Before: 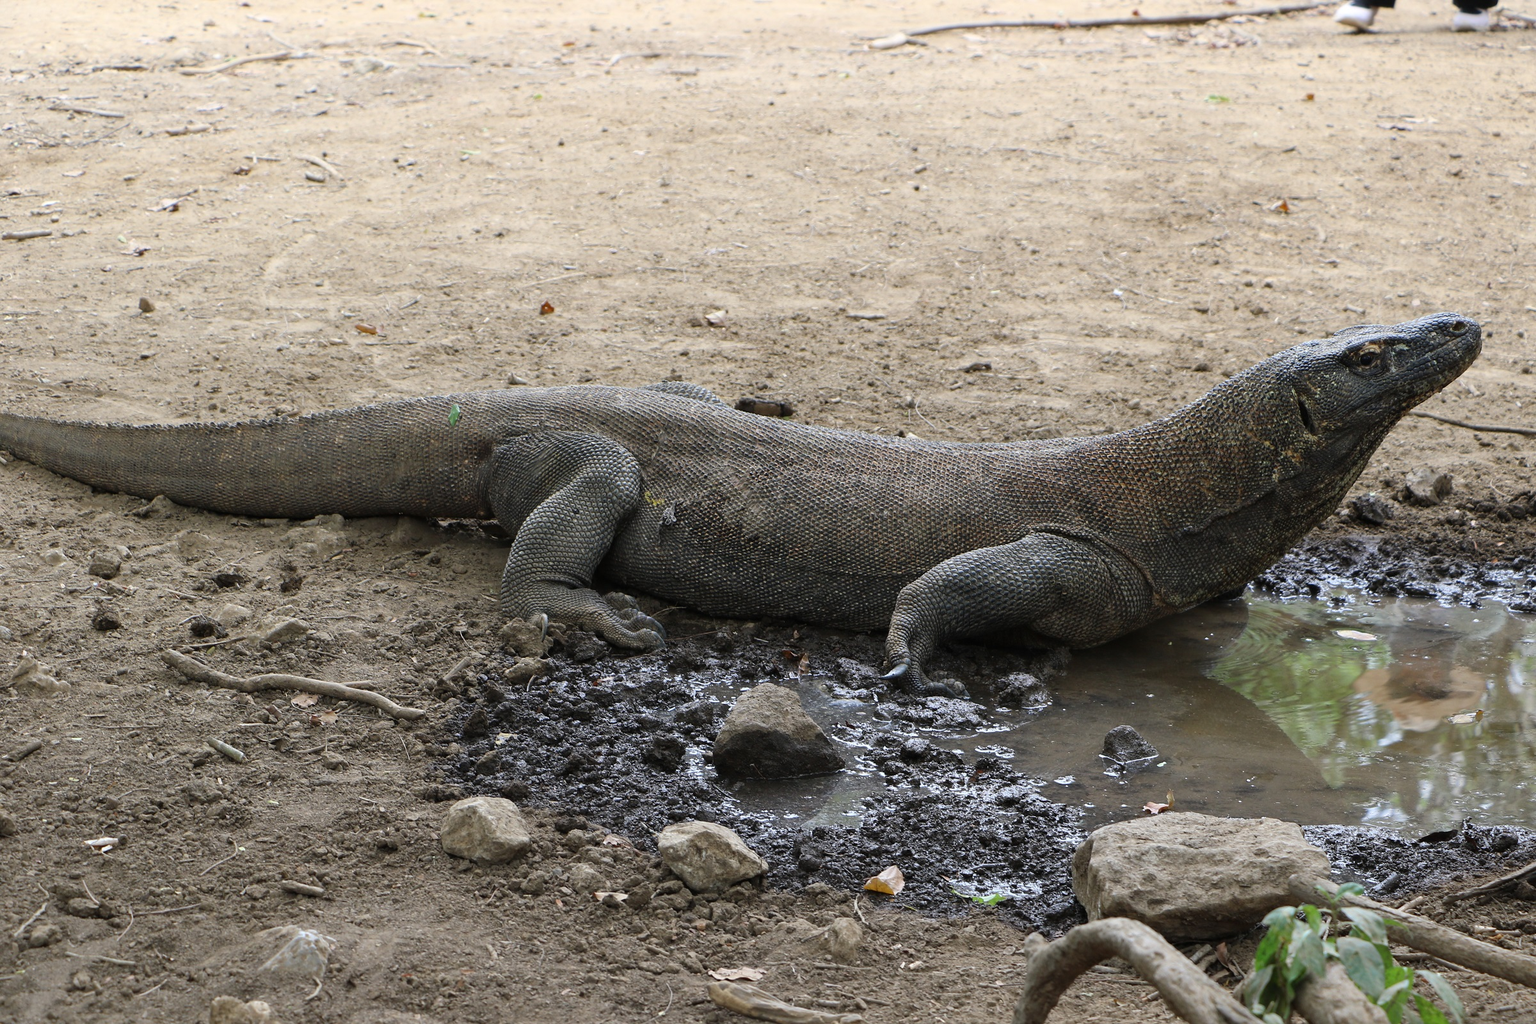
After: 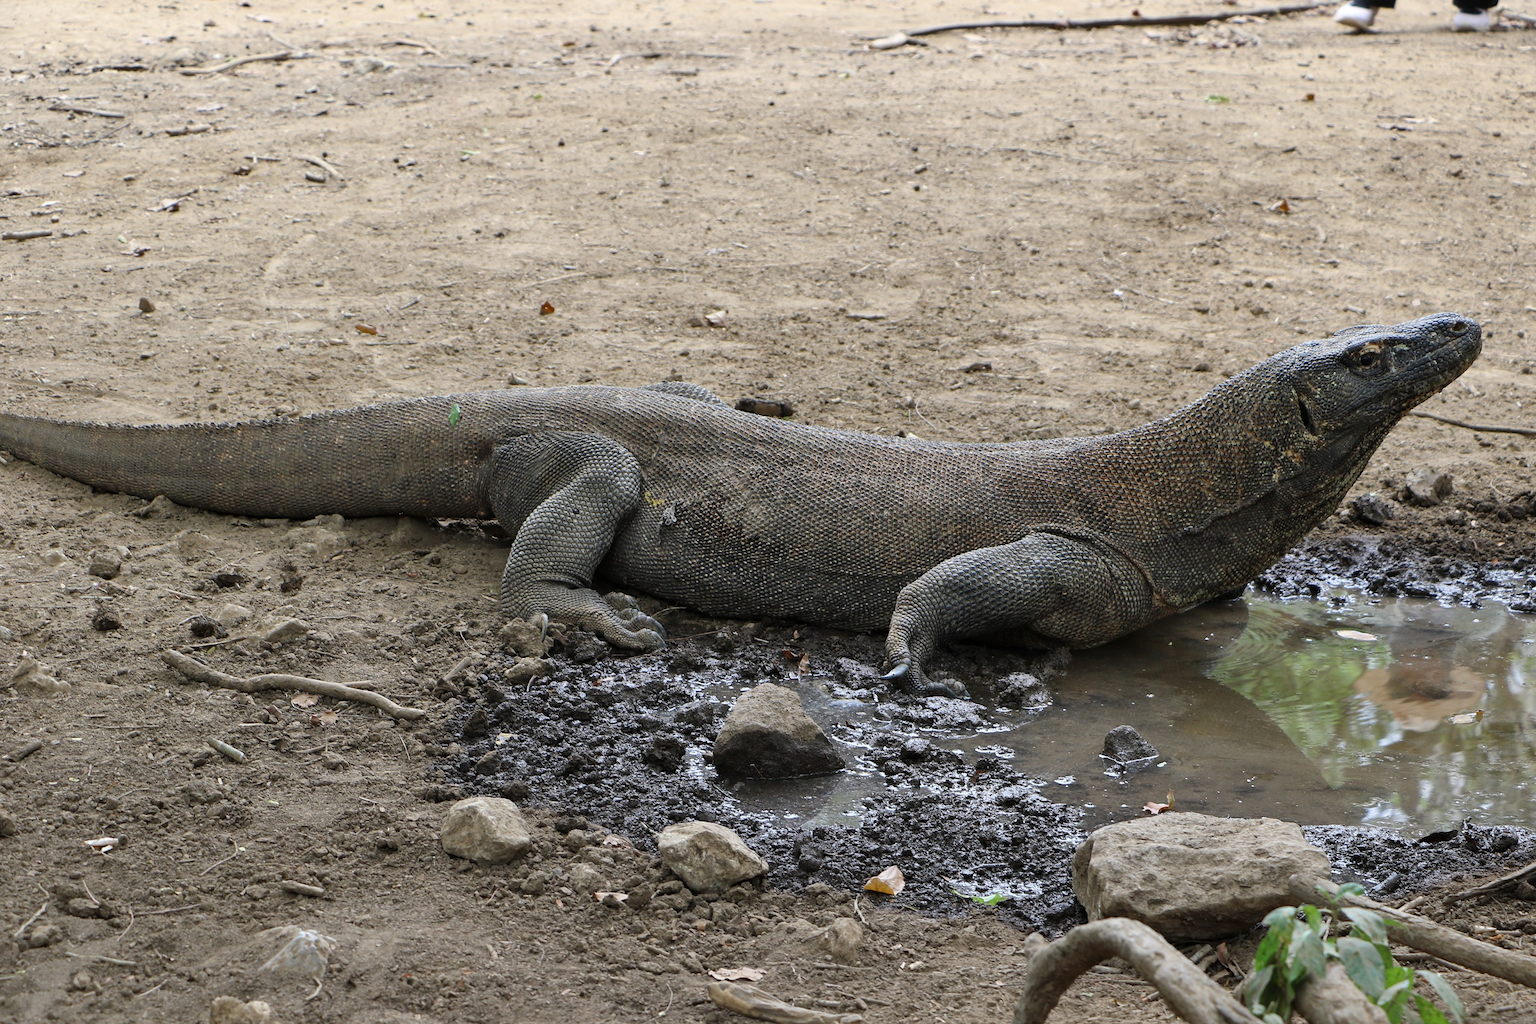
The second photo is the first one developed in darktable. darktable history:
exposure: black level correction 0.001, compensate highlight preservation false
shadows and highlights: highlights color adjustment 0%, soften with gaussian
